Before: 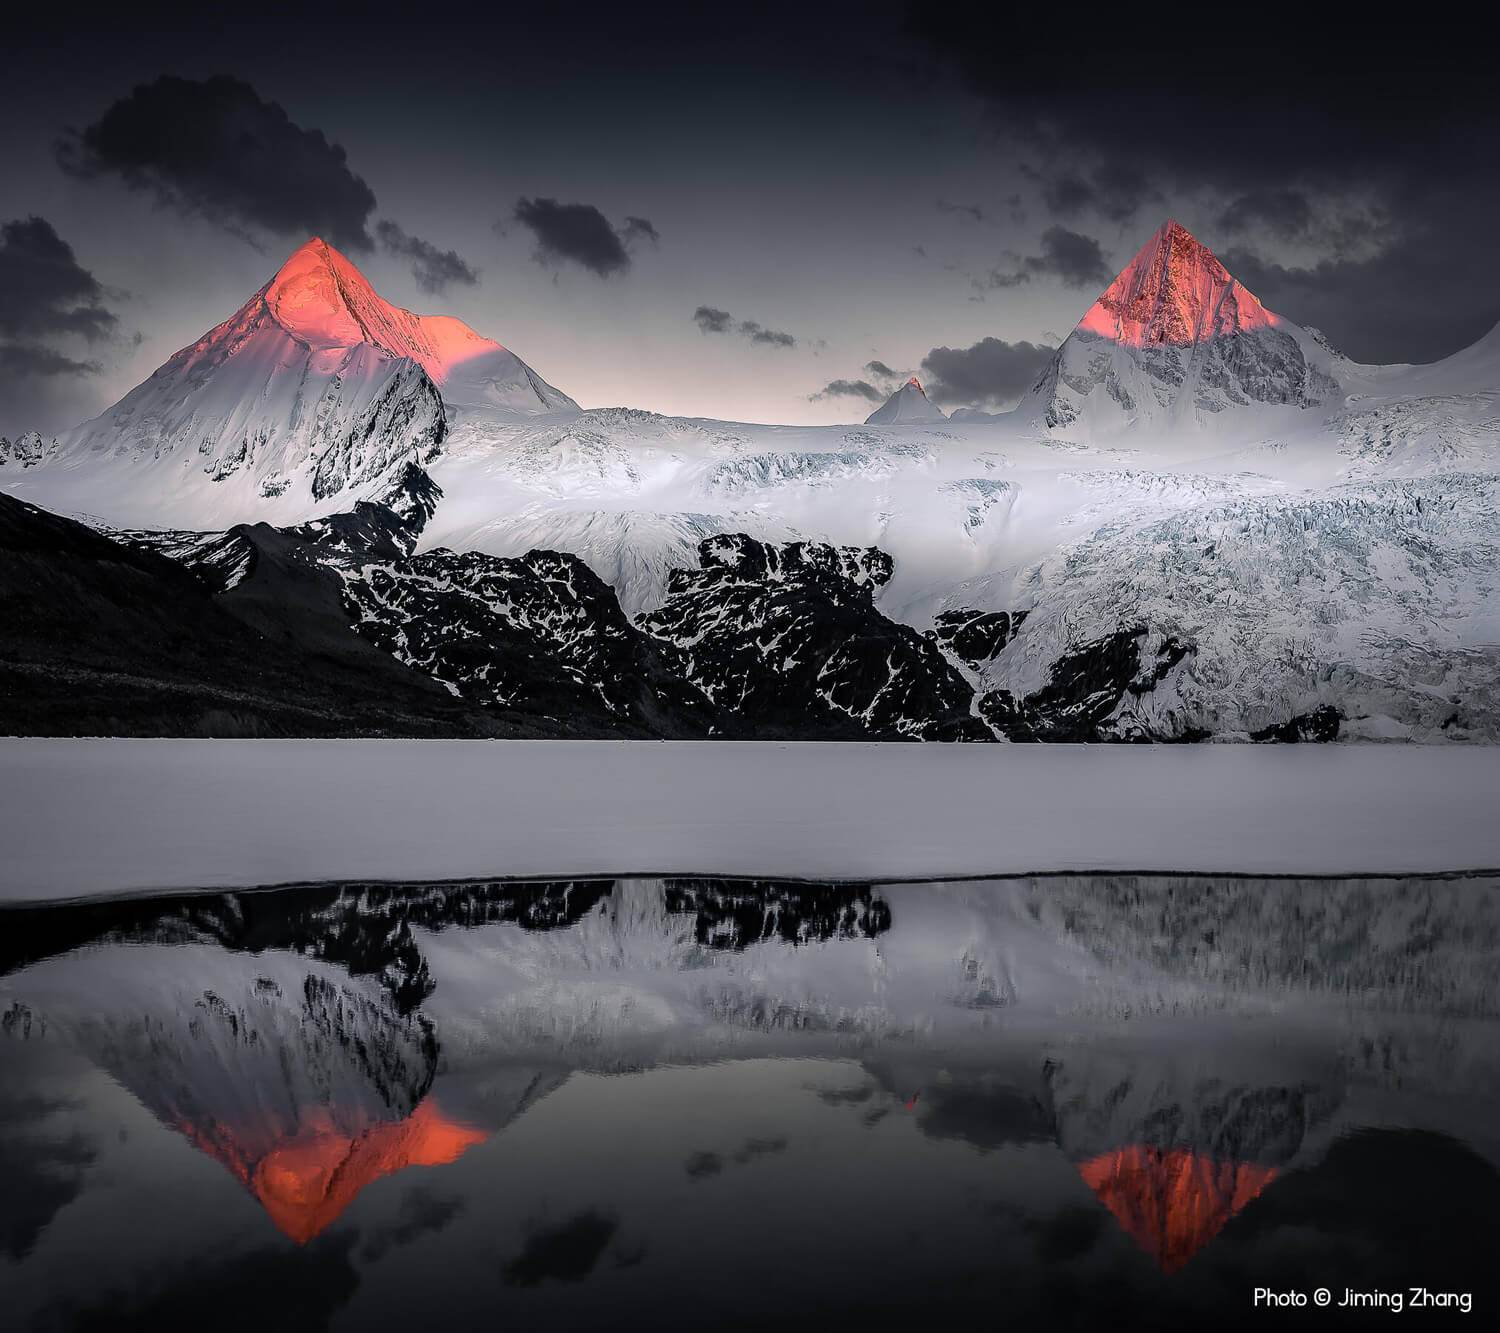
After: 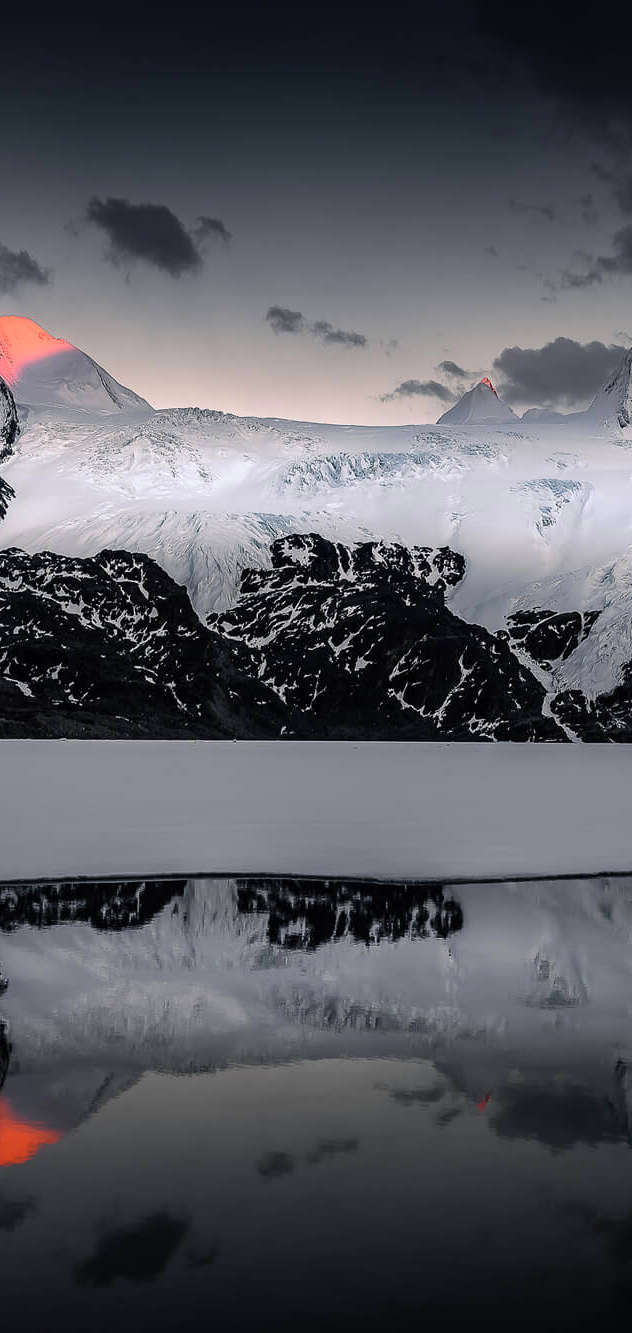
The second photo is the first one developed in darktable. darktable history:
color balance rgb: perceptual saturation grading › global saturation 10%, global vibrance 10%
crop: left 28.583%, right 29.231%
